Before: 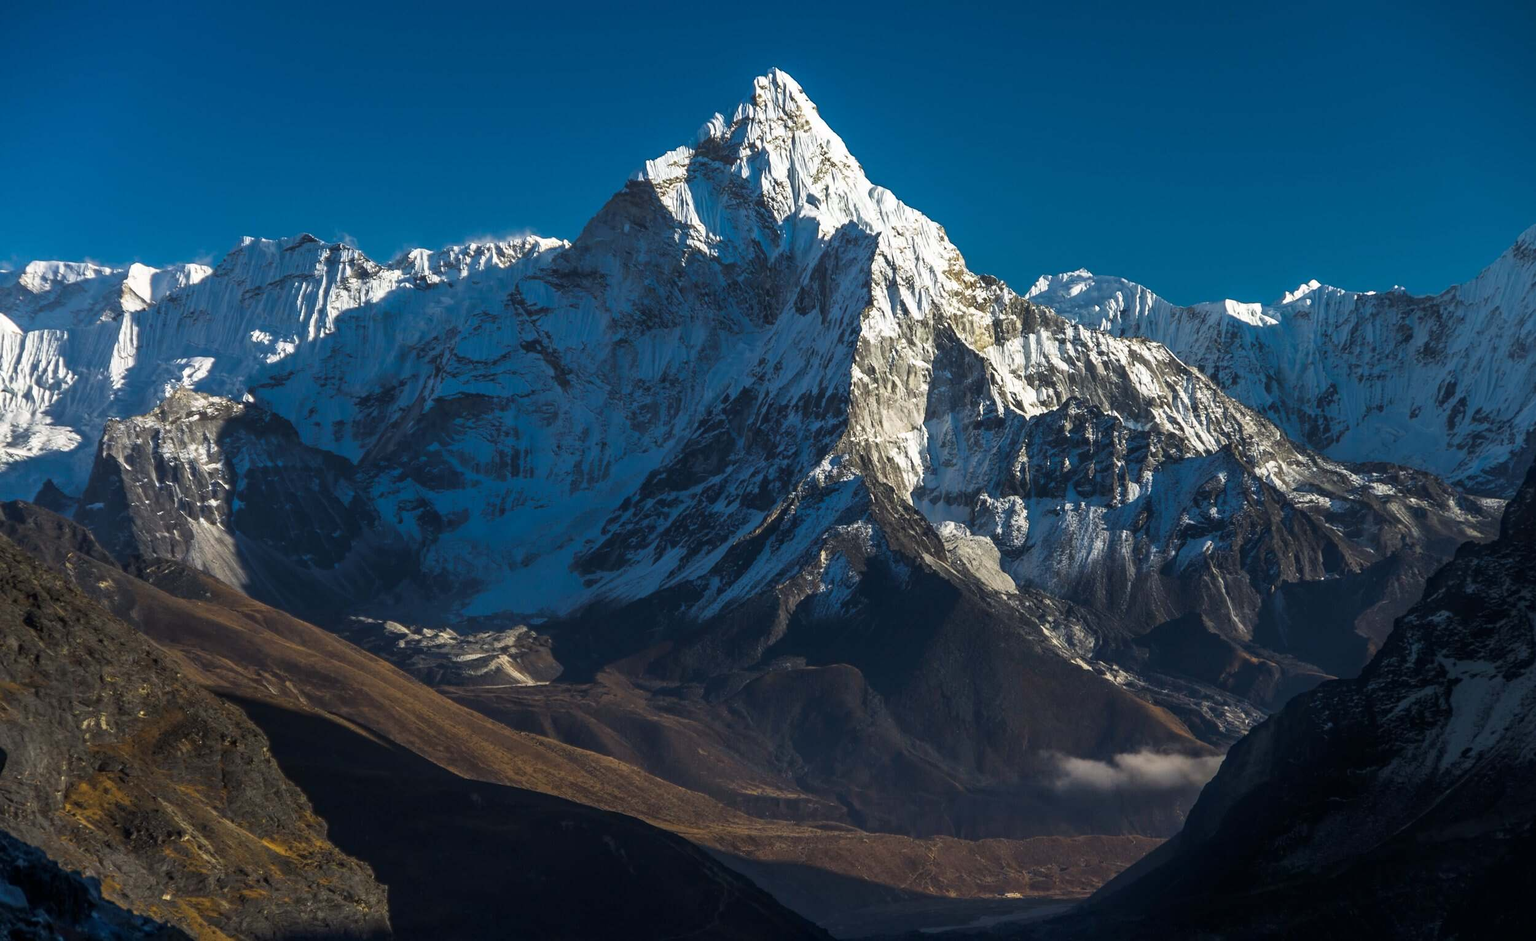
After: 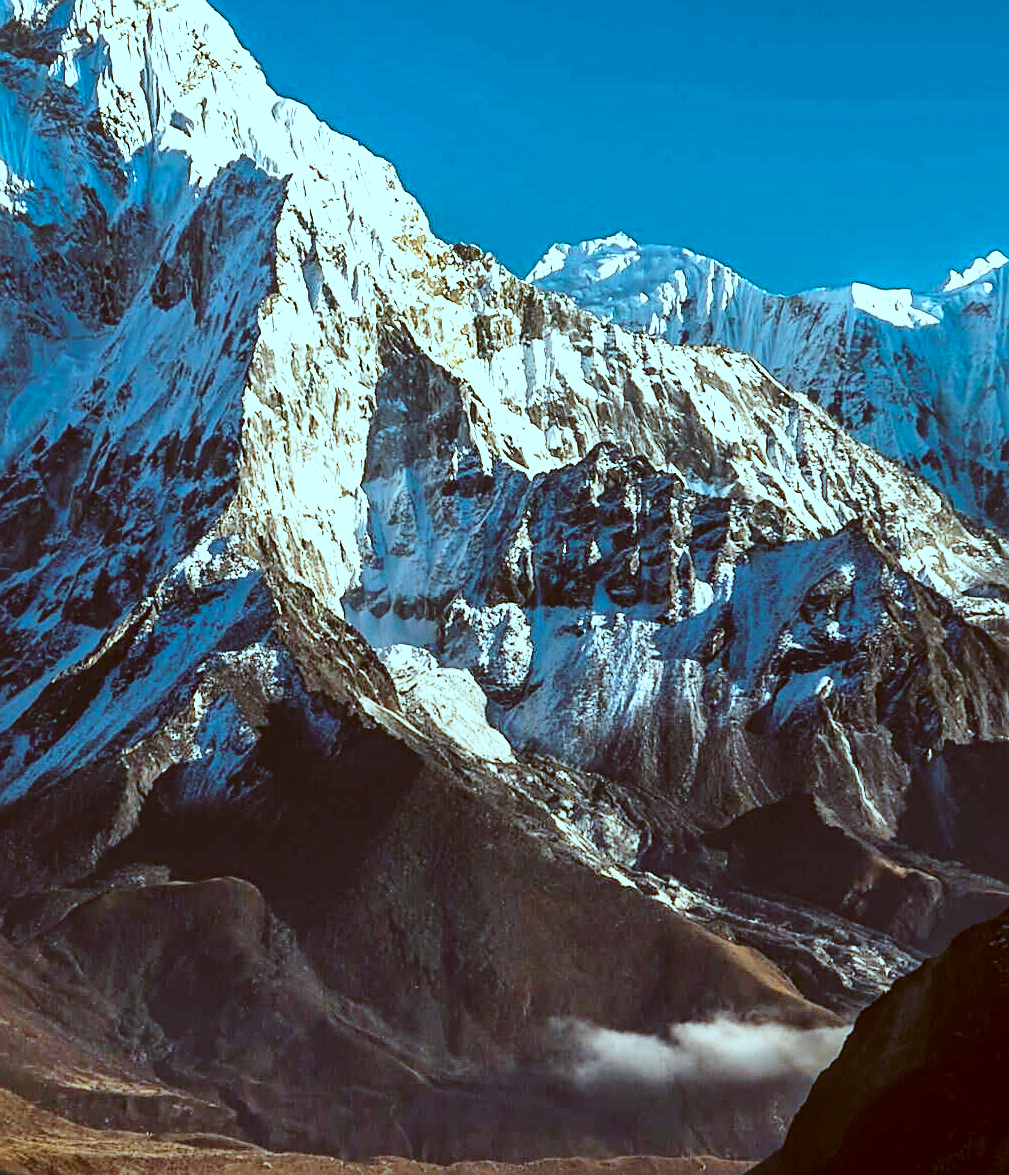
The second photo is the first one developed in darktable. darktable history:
sharpen: on, module defaults
crop: left 45.684%, top 13.317%, right 13.939%, bottom 9.971%
color correction: highlights a* -14.17, highlights b* -15.91, shadows a* 10.72, shadows b* 28.61
shadows and highlights: shadows 6.47, soften with gaussian
exposure: exposure 0.247 EV, compensate highlight preservation false
local contrast: mode bilateral grid, contrast 20, coarseness 50, detail 119%, midtone range 0.2
base curve: curves: ch0 [(0, 0) (0.026, 0.03) (0.109, 0.232) (0.351, 0.748) (0.669, 0.968) (1, 1)], preserve colors none
